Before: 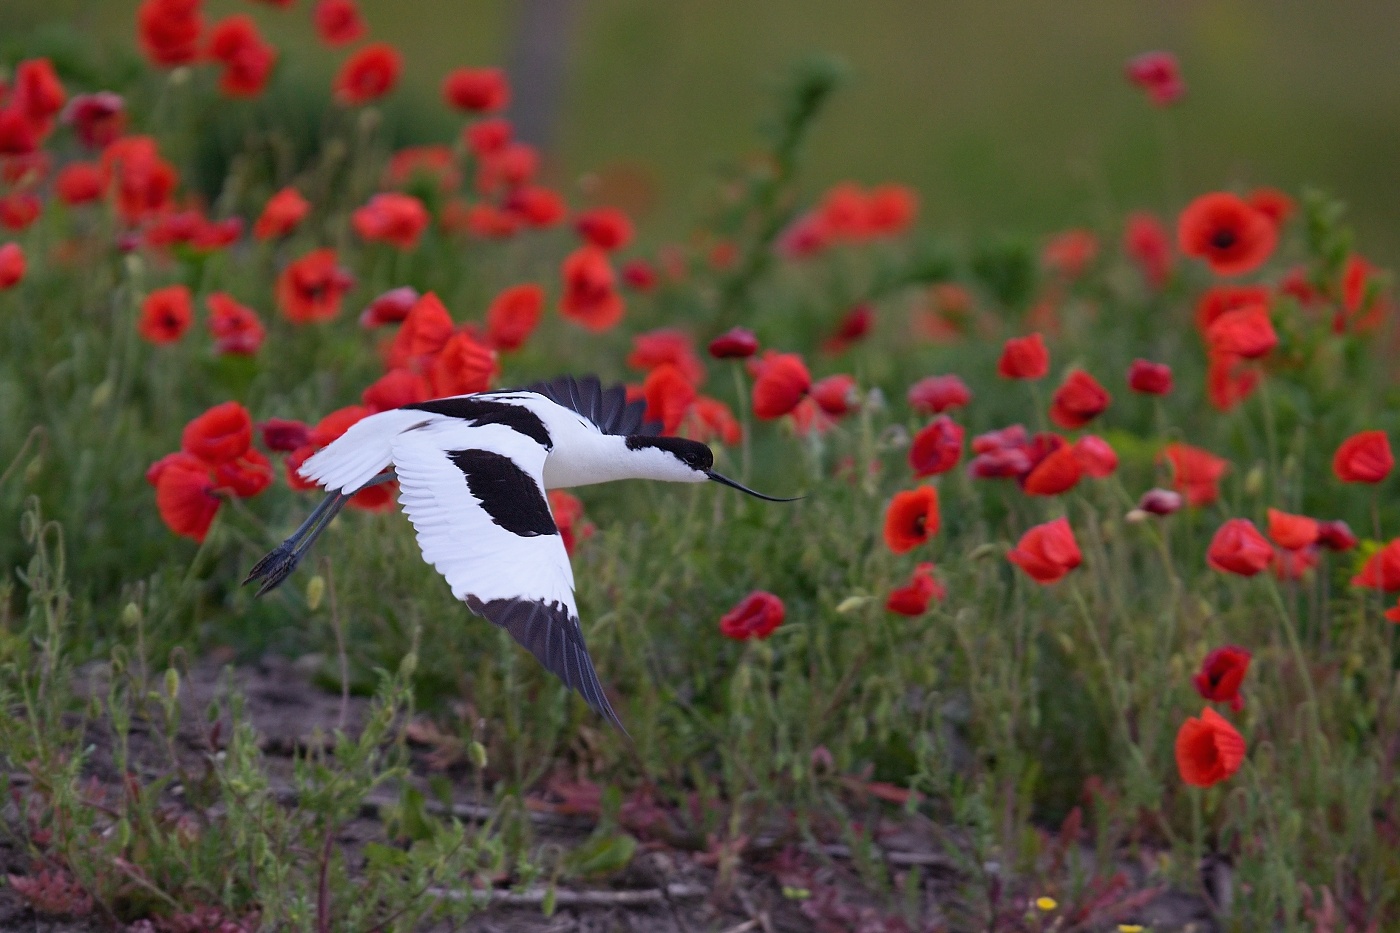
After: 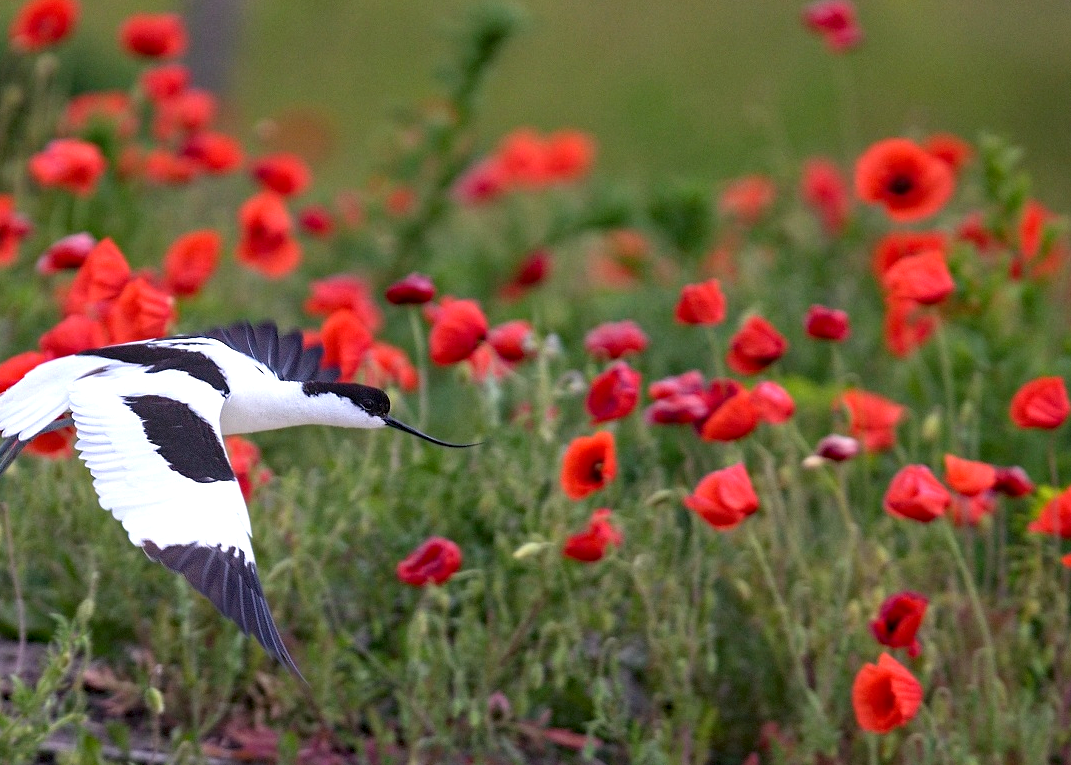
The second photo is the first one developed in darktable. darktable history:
haze removal: compatibility mode true, adaptive false
exposure: exposure 0.669 EV, compensate highlight preservation false
crop: left 23.095%, top 5.827%, bottom 11.854%
local contrast: detail 130%
